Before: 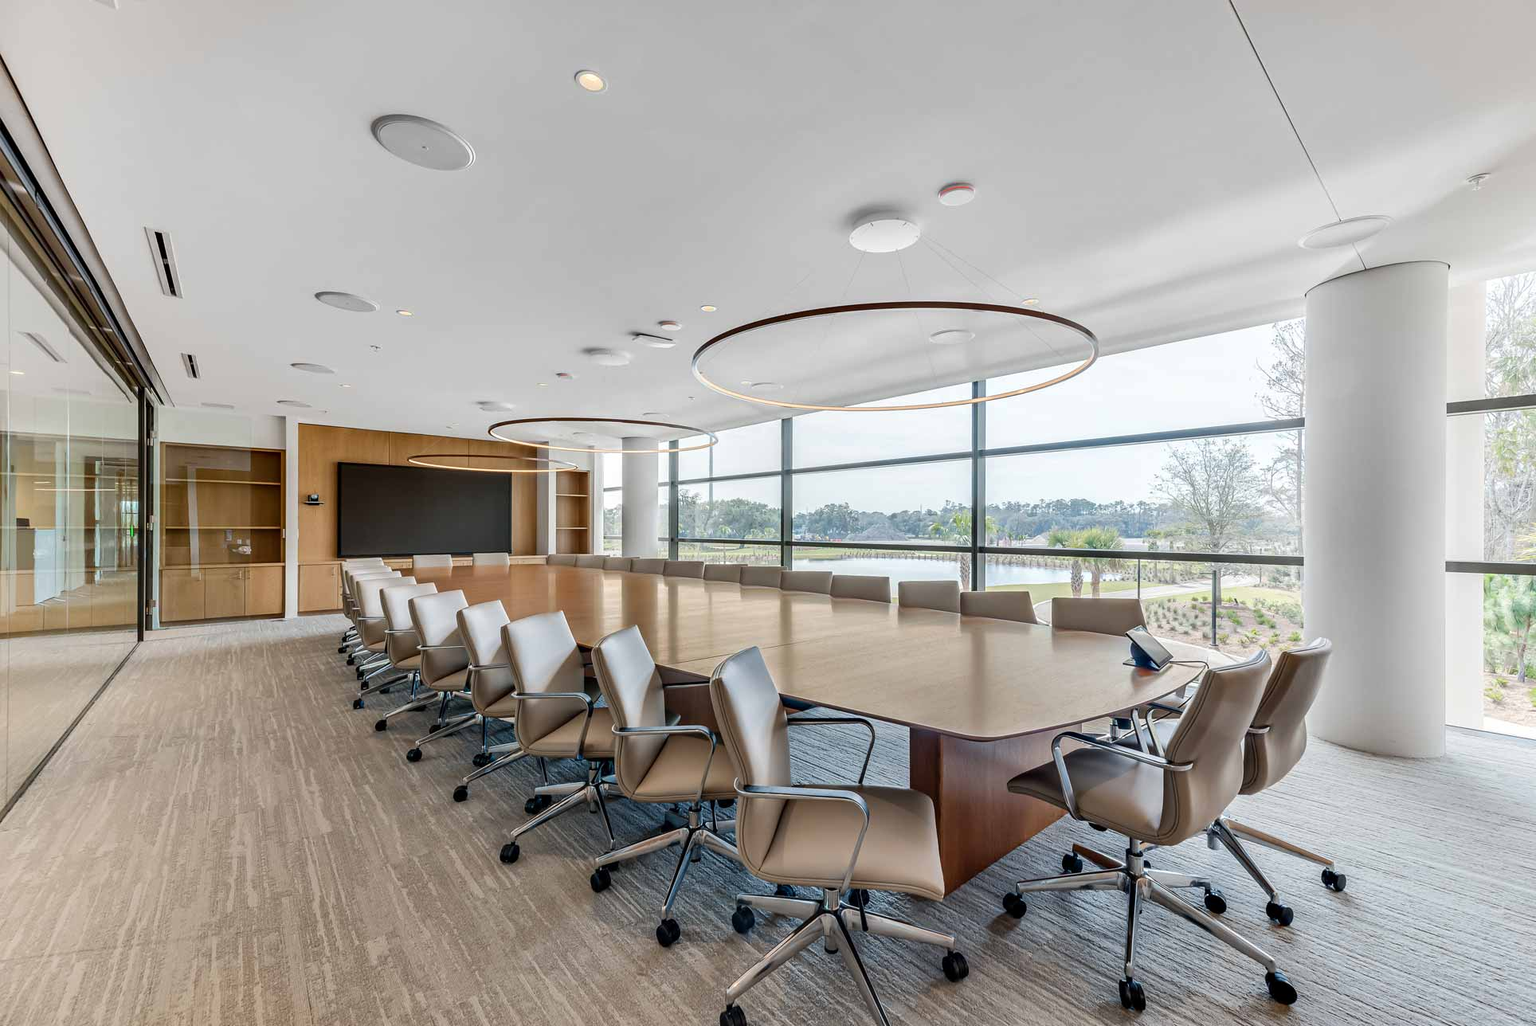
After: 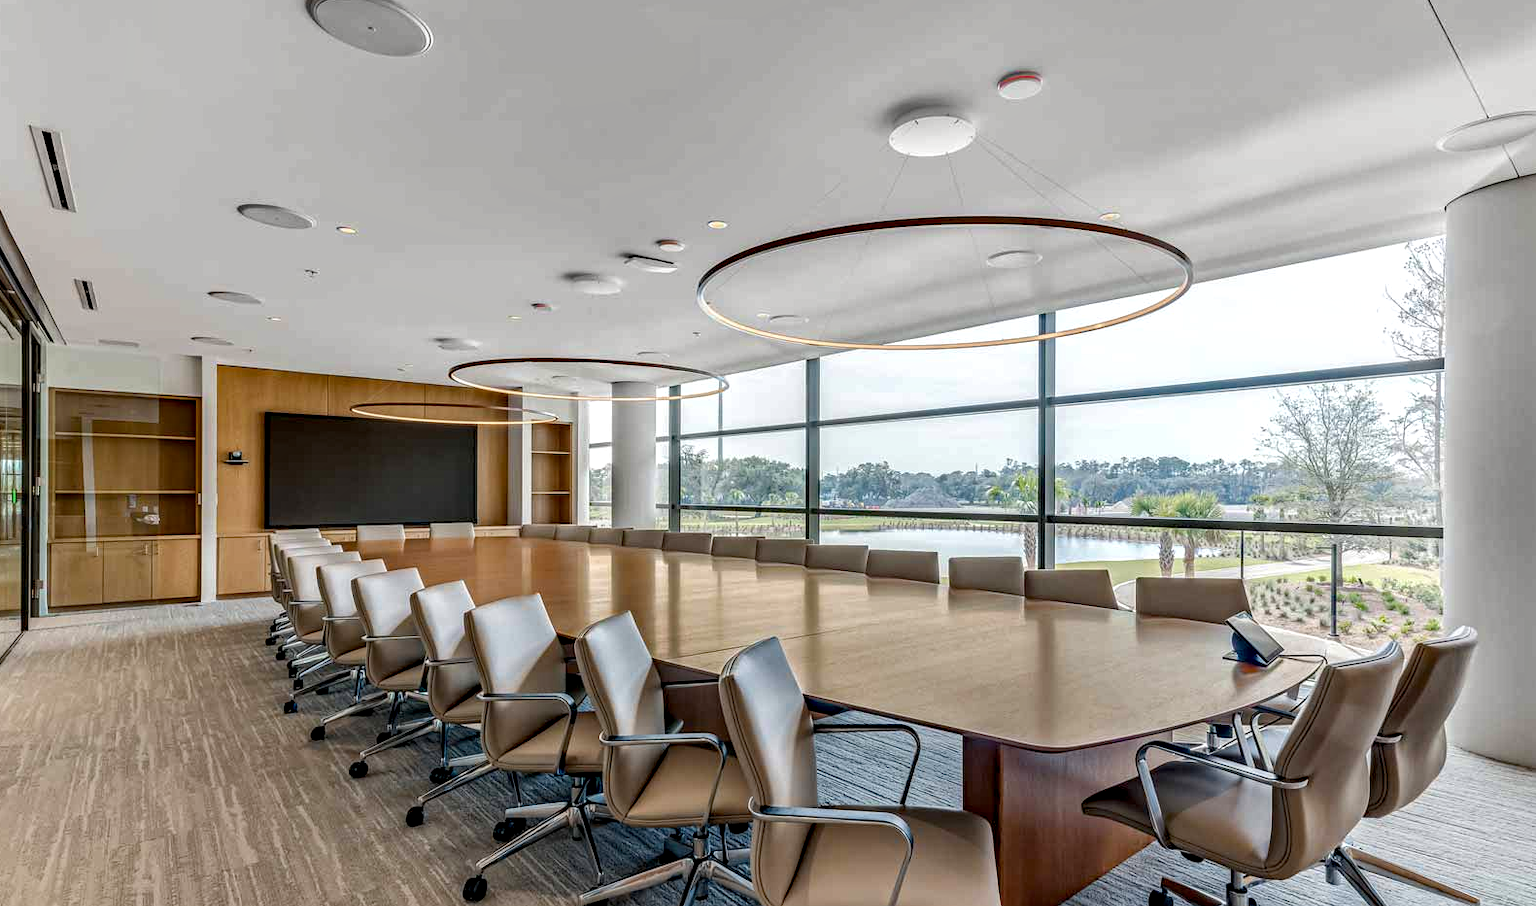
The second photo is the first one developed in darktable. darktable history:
local contrast: detail 130%
haze removal: strength 0.299, distance 0.257, compatibility mode true, adaptive false
crop: left 7.845%, top 12.131%, right 10.136%, bottom 15.424%
